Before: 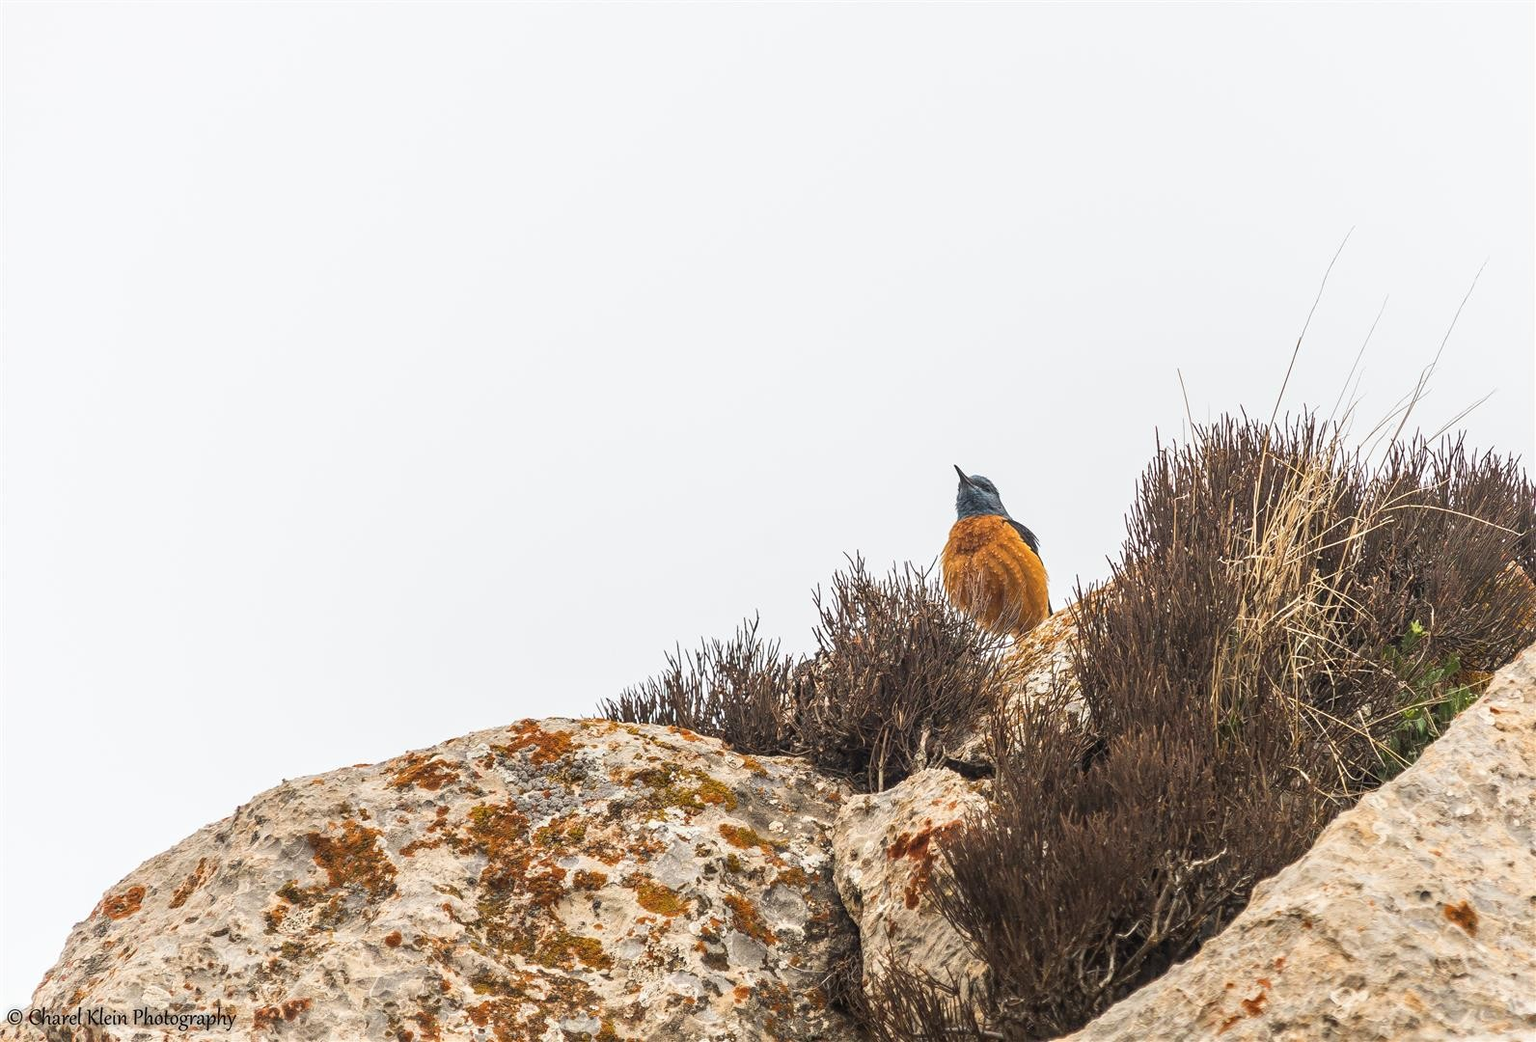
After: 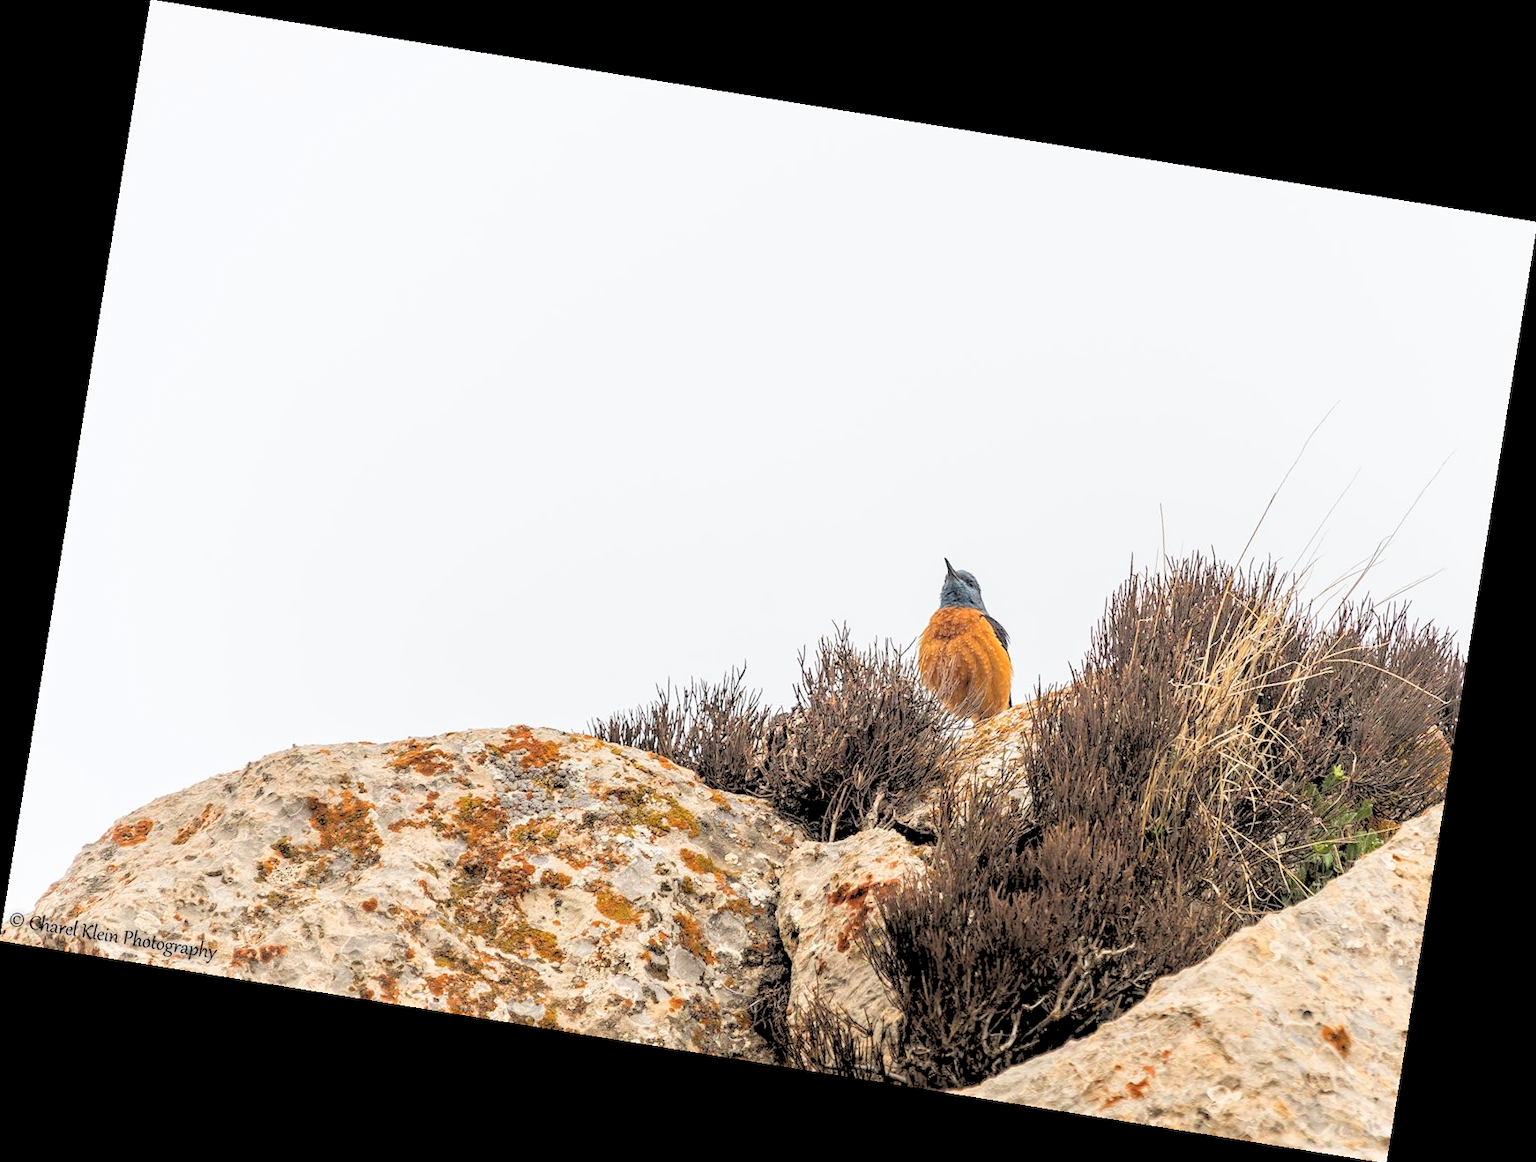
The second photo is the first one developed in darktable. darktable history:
rgb levels: levels [[0.027, 0.429, 0.996], [0, 0.5, 1], [0, 0.5, 1]]
rotate and perspective: rotation 9.12°, automatic cropping off
